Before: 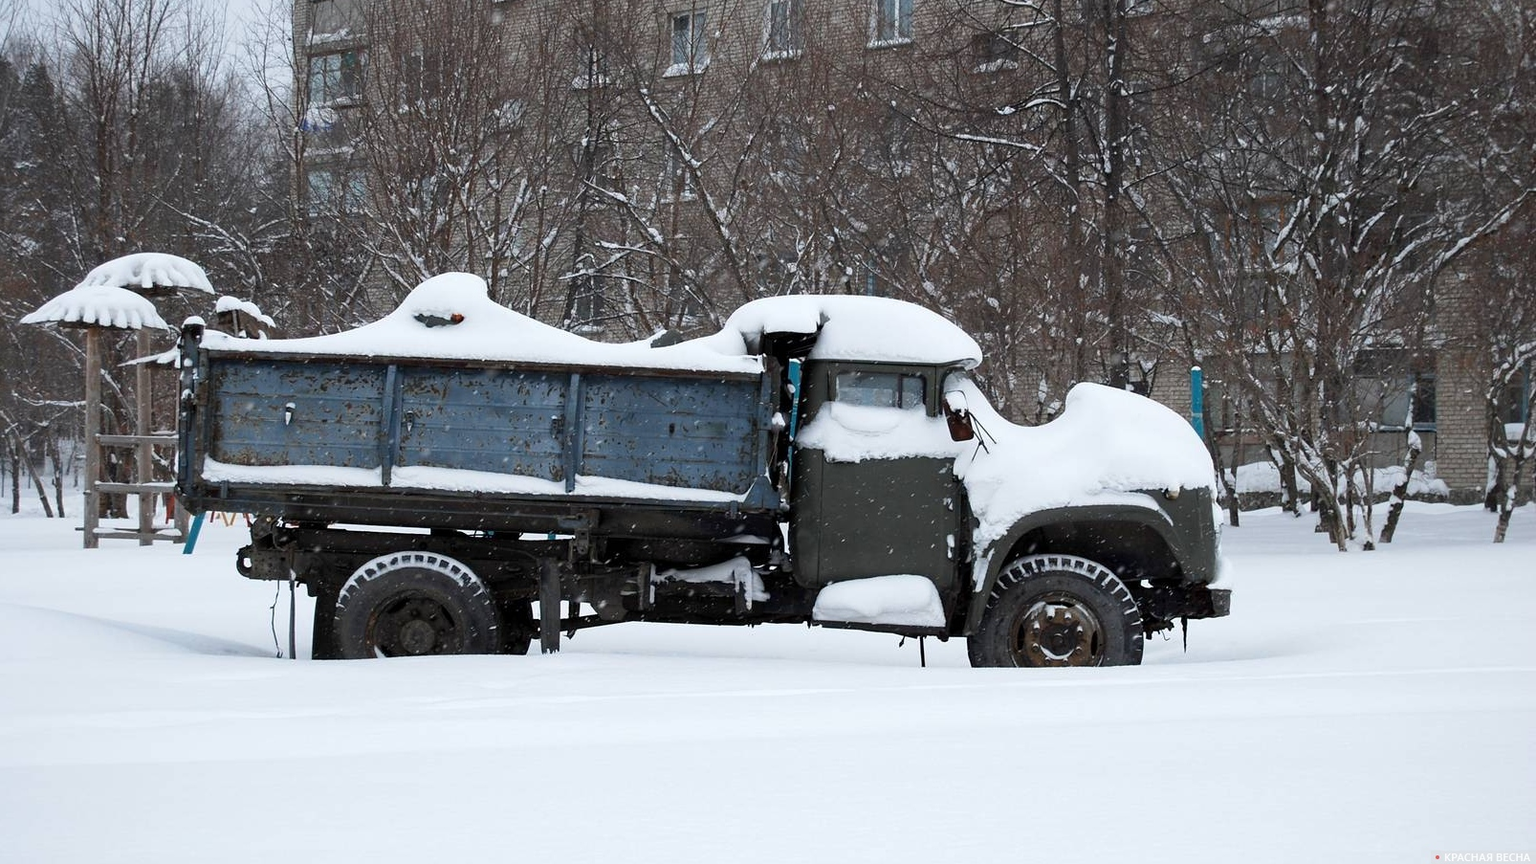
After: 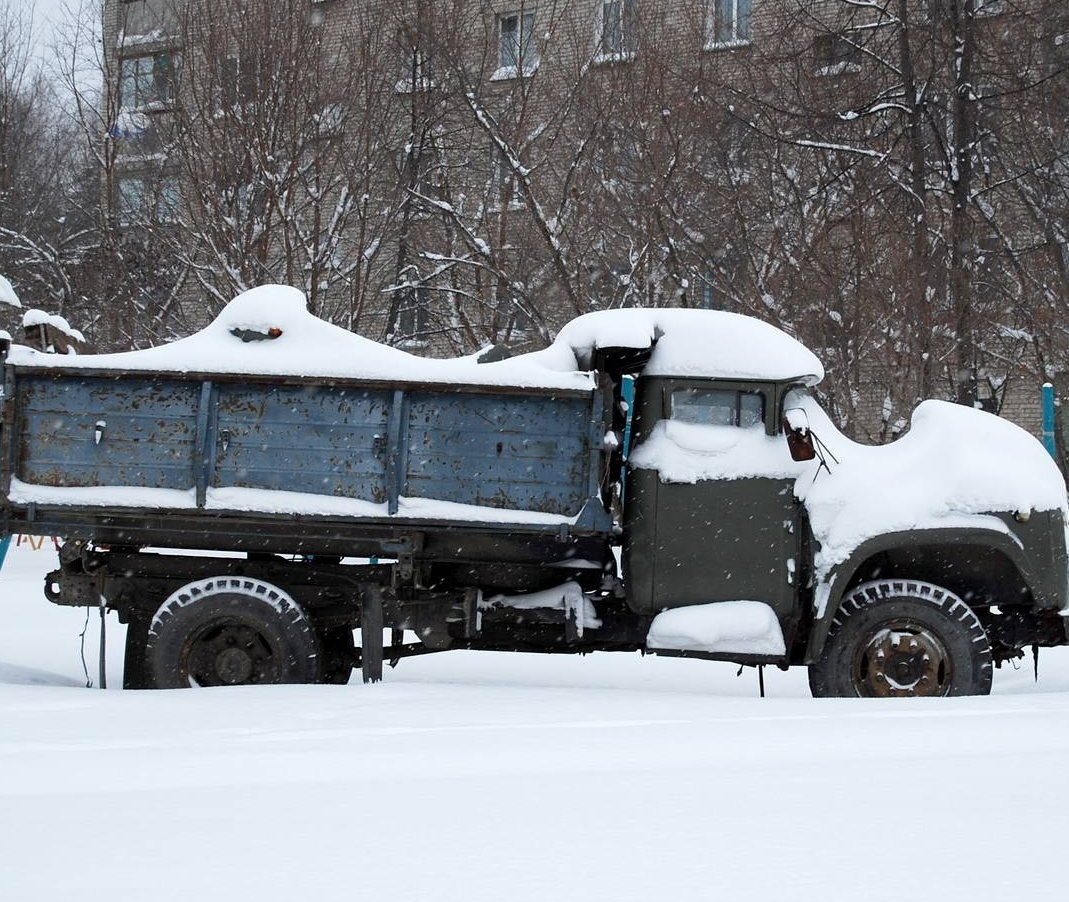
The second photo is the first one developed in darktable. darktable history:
crop and rotate: left 12.716%, right 20.663%
